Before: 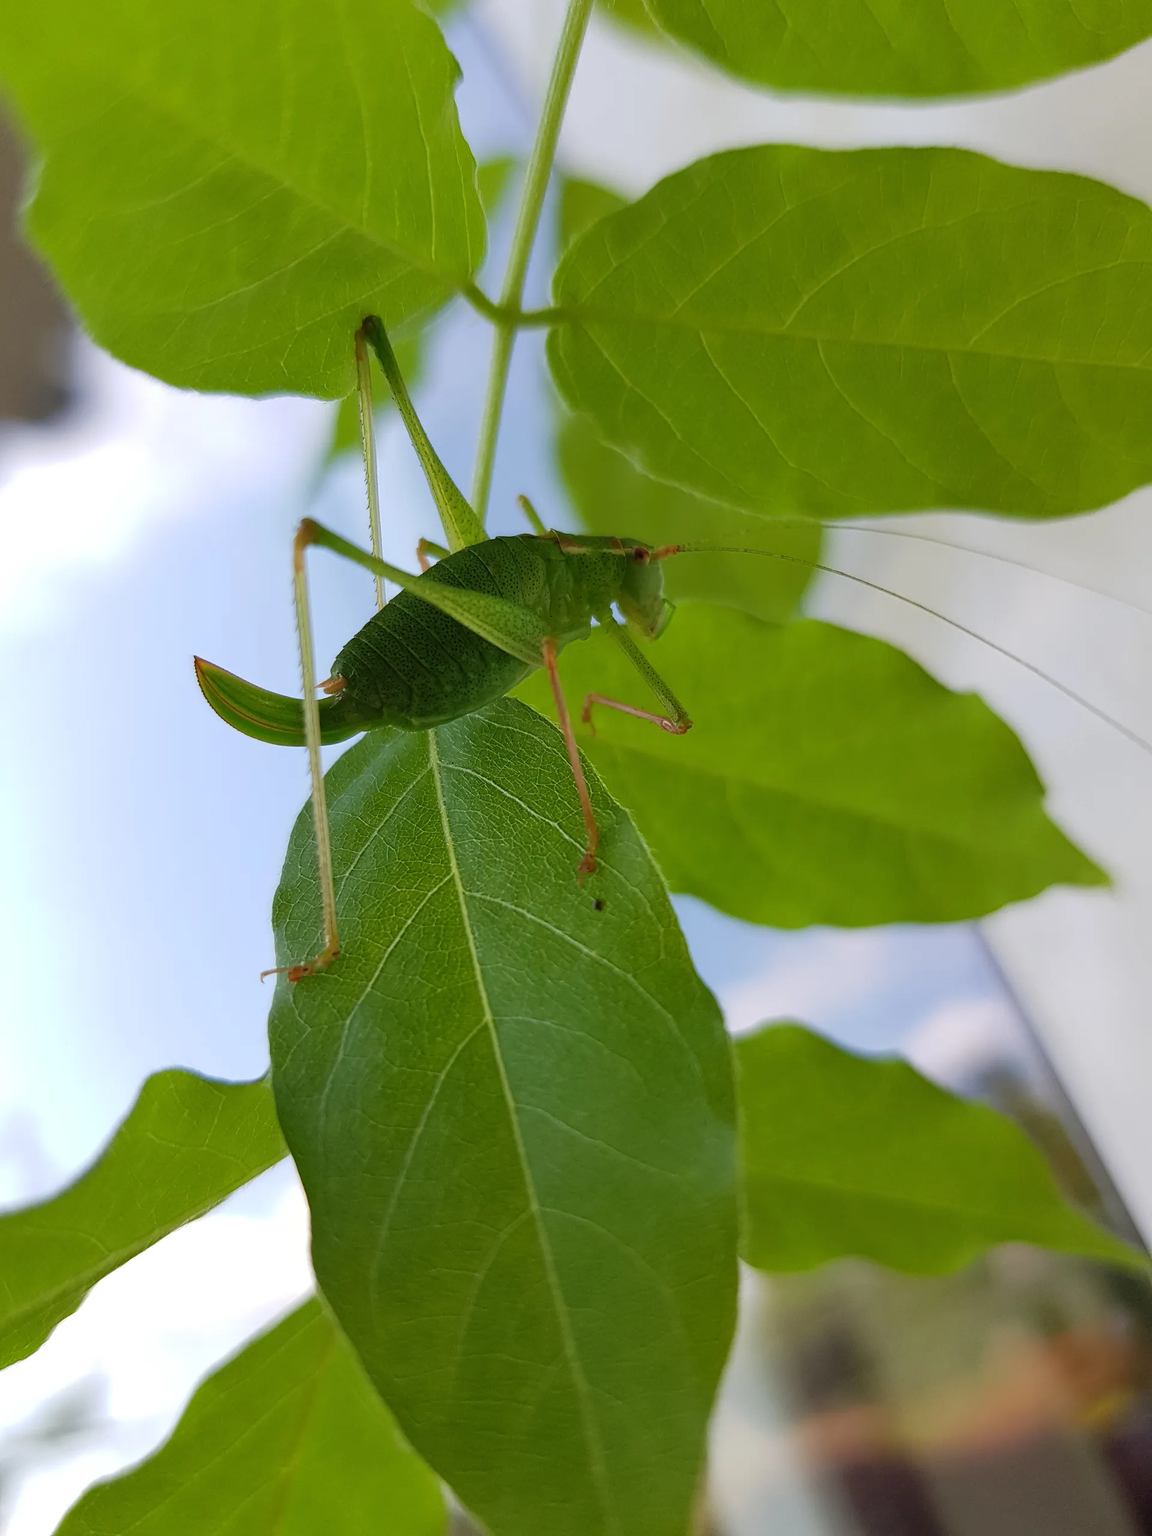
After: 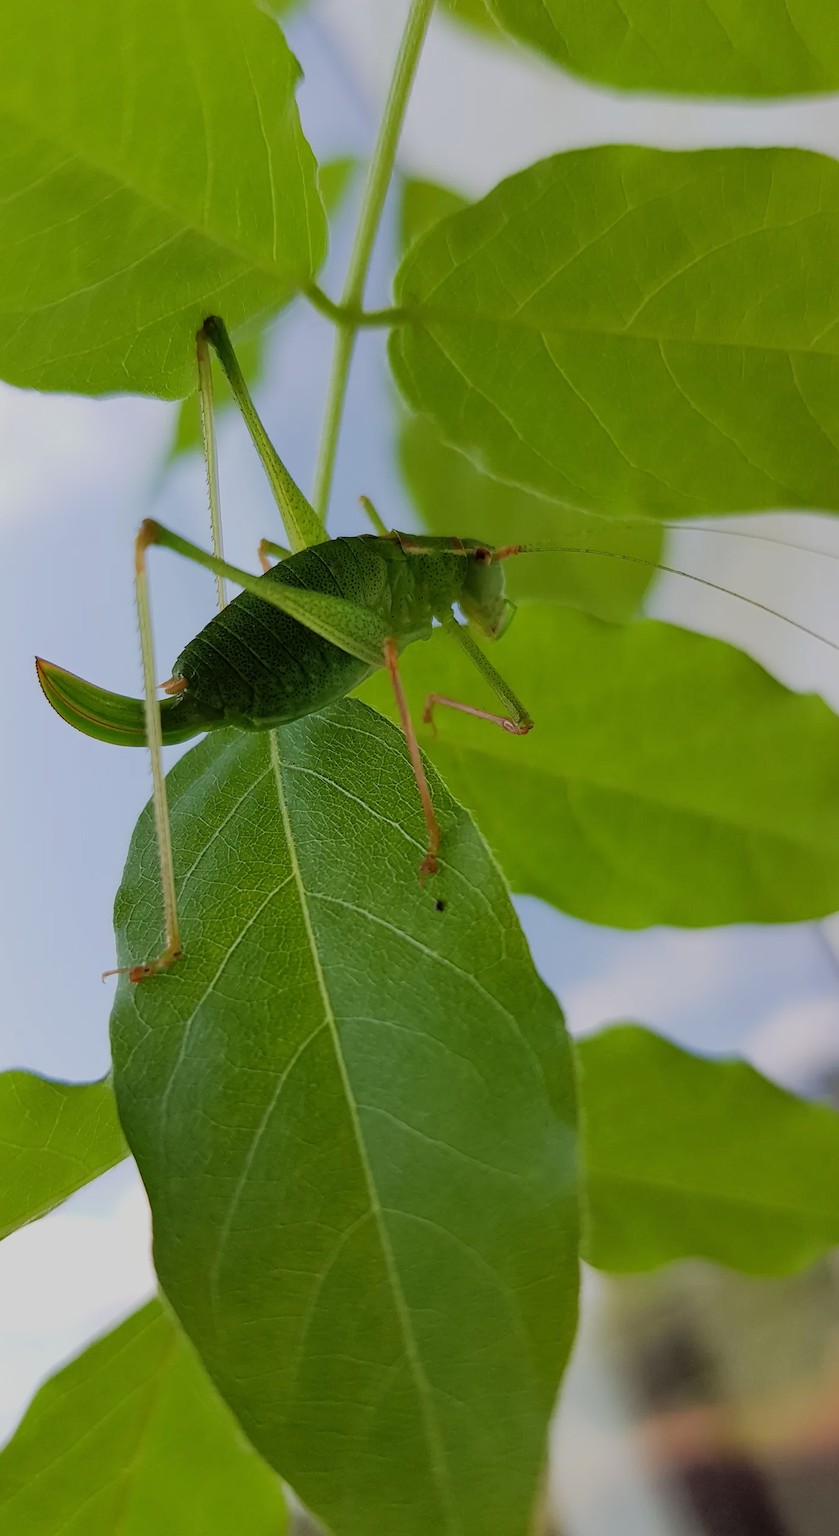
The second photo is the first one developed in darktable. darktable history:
crop: left 13.851%, top 0%, right 13.282%
tone equalizer: edges refinement/feathering 500, mask exposure compensation -1.57 EV, preserve details no
filmic rgb: black relative exposure -8.57 EV, white relative exposure 5.54 EV, threshold 3.01 EV, hardness 3.37, contrast 1.023, enable highlight reconstruction true
